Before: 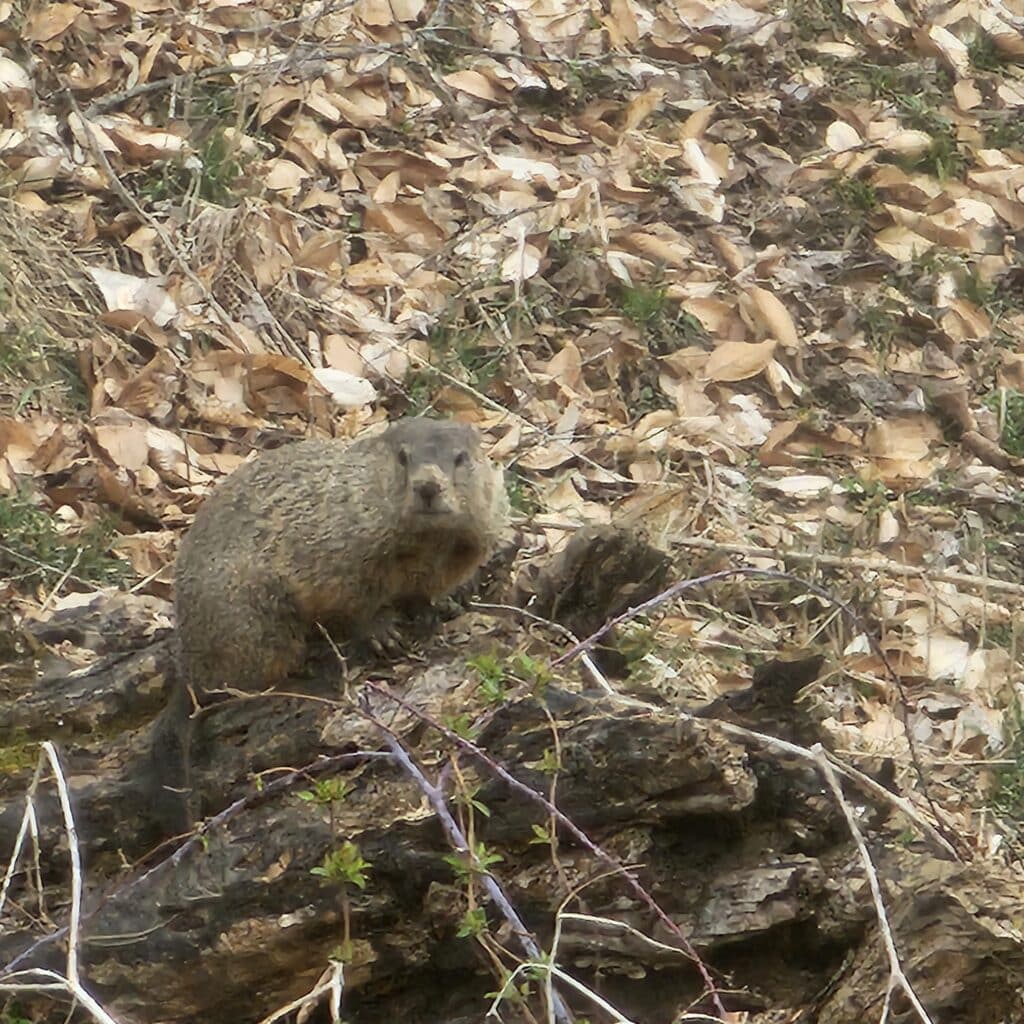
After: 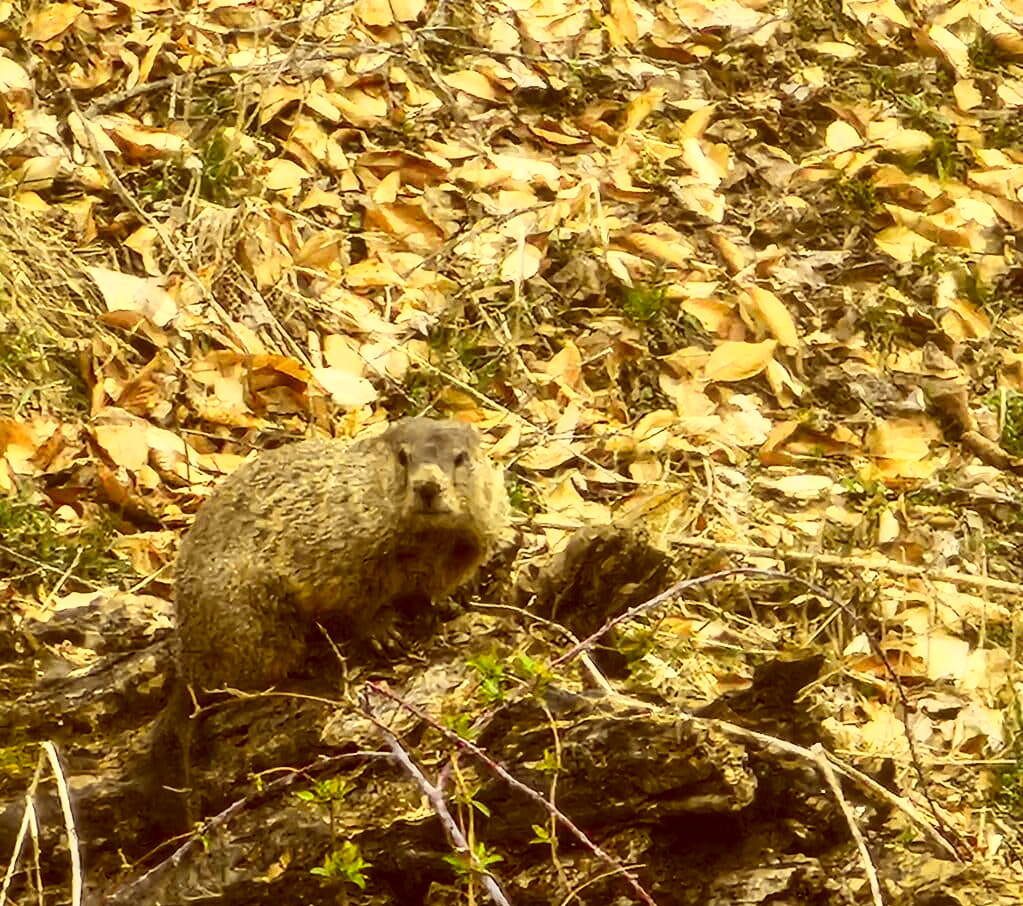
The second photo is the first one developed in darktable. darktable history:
tone curve: curves: ch0 [(0, 0) (0.187, 0.12) (0.384, 0.363) (0.577, 0.681) (0.735, 0.881) (0.864, 0.959) (1, 0.987)]; ch1 [(0, 0) (0.402, 0.36) (0.476, 0.466) (0.501, 0.501) (0.518, 0.514) (0.564, 0.614) (0.614, 0.664) (0.741, 0.829) (1, 1)]; ch2 [(0, 0) (0.429, 0.387) (0.483, 0.481) (0.503, 0.501) (0.522, 0.533) (0.564, 0.605) (0.615, 0.697) (0.702, 0.774) (1, 0.895)], color space Lab, independent channels
local contrast: on, module defaults
crop and rotate: top 0%, bottom 11.49%
color correction: highlights a* 1.12, highlights b* 24.26, shadows a* 15.58, shadows b* 24.26
